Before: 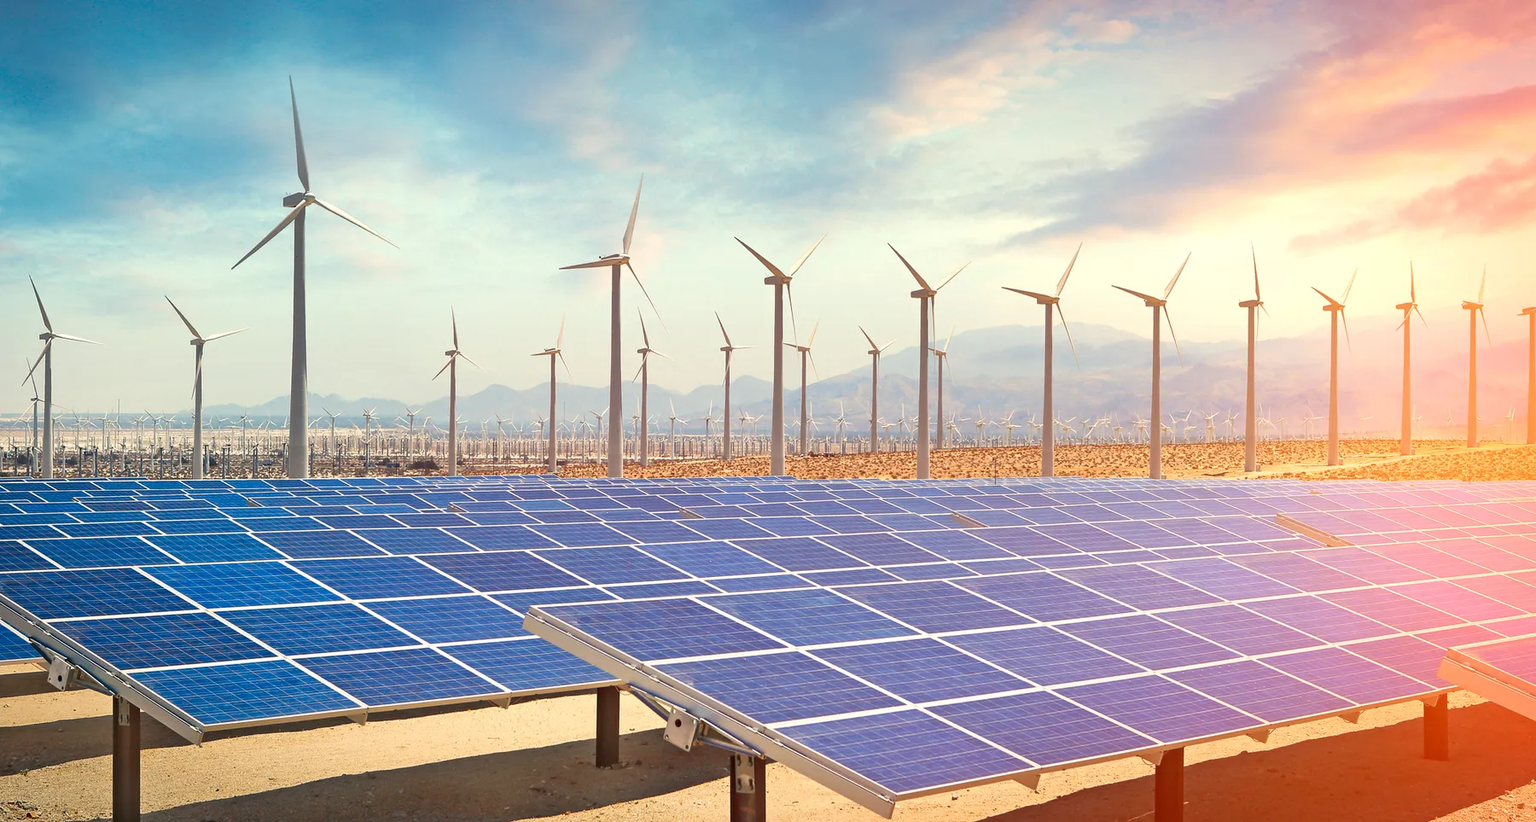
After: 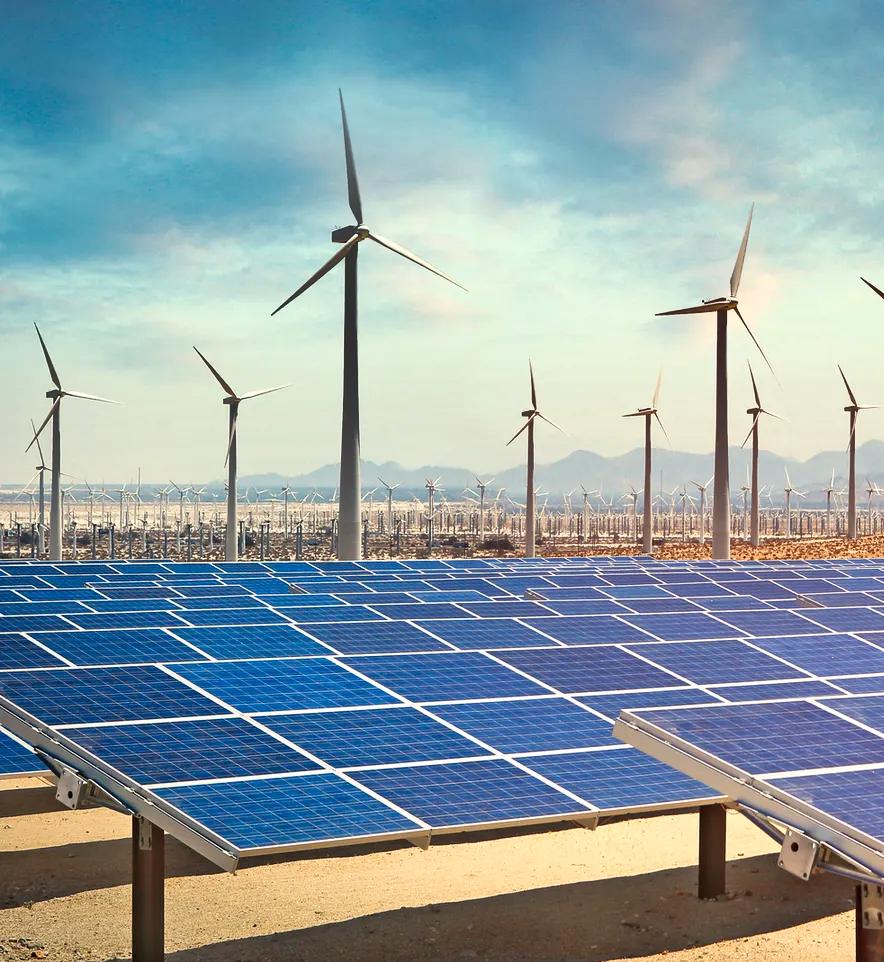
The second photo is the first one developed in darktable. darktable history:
shadows and highlights: low approximation 0.01, soften with gaussian
rgb curve: curves: ch0 [(0, 0) (0.078, 0.051) (0.929, 0.956) (1, 1)], compensate middle gray true
crop and rotate: left 0%, top 0%, right 50.845%
